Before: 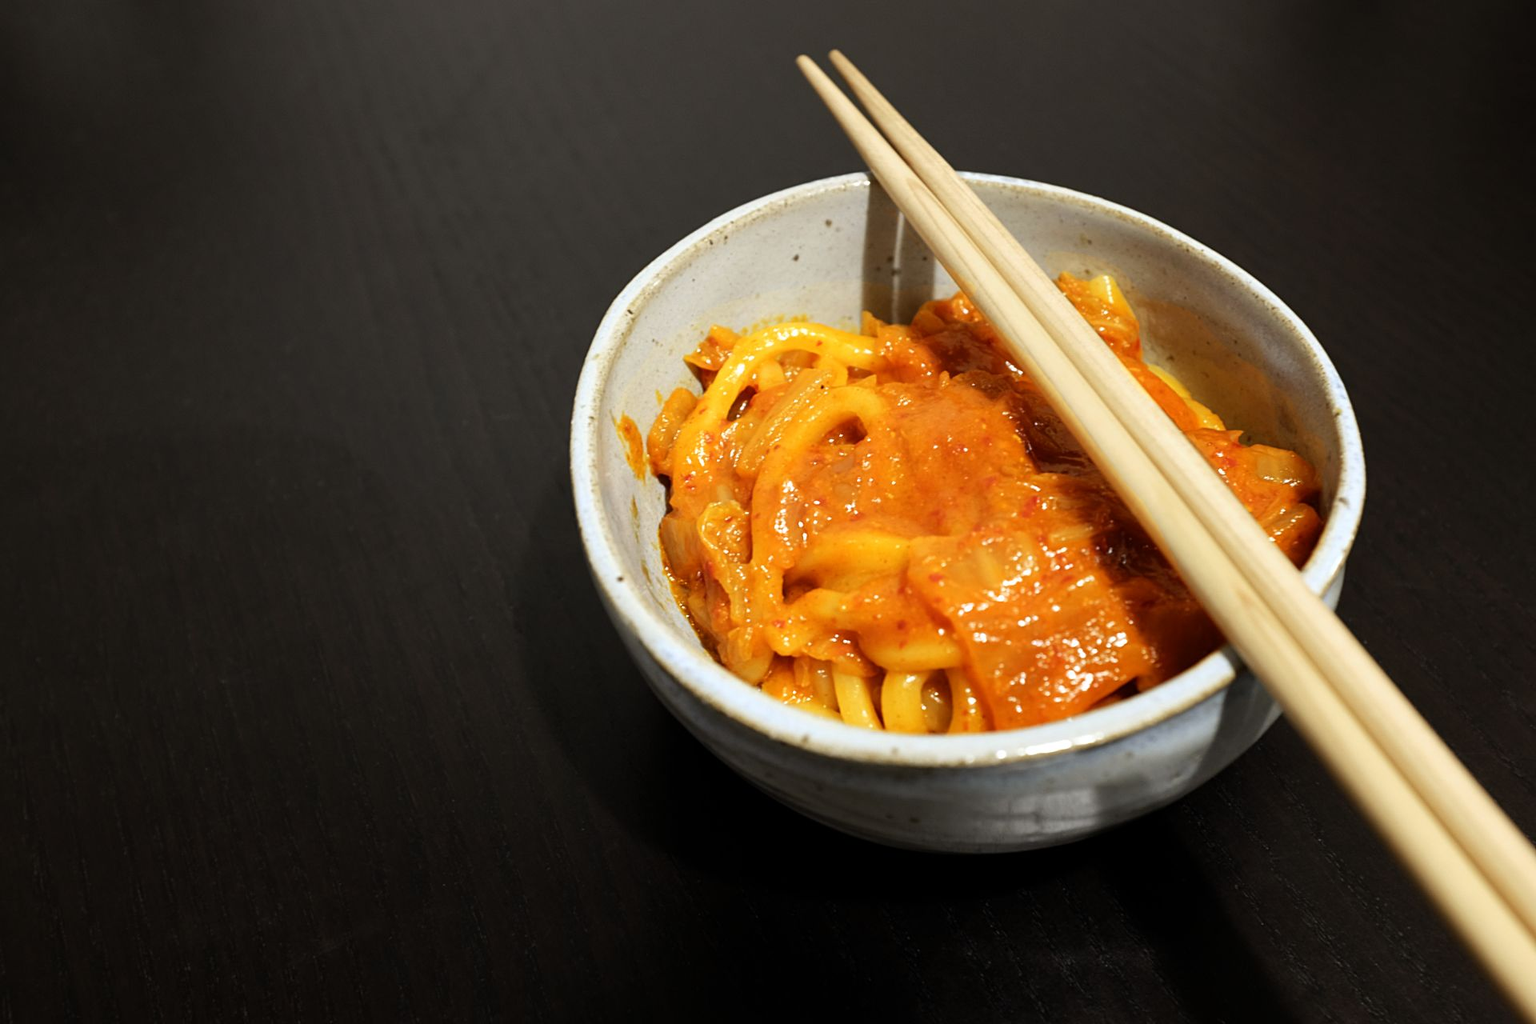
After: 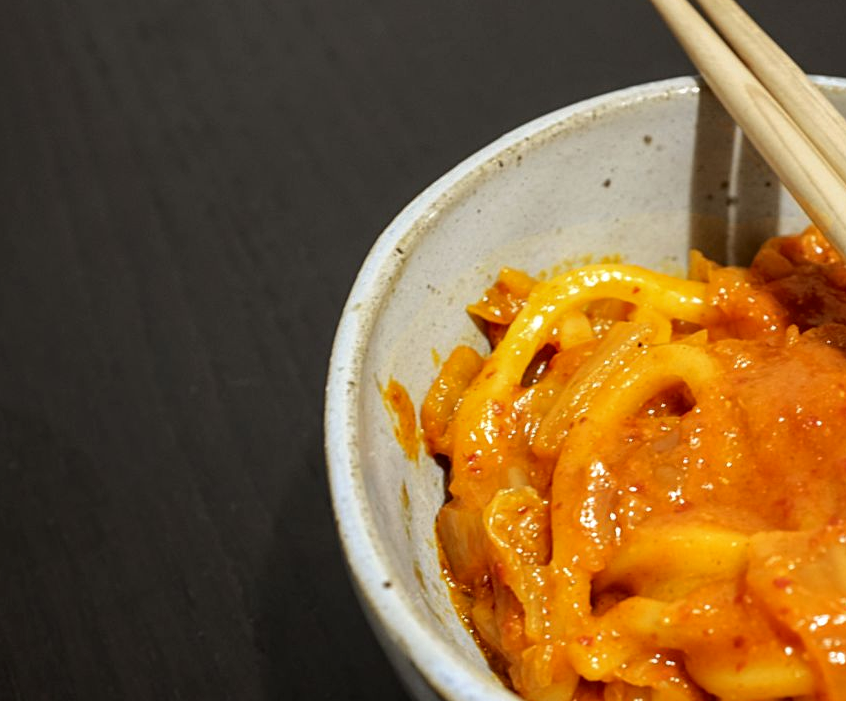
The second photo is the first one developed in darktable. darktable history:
shadows and highlights: shadows -20, white point adjustment -2, highlights -35
local contrast: on, module defaults
crop: left 20.248%, top 10.86%, right 35.675%, bottom 34.321%
